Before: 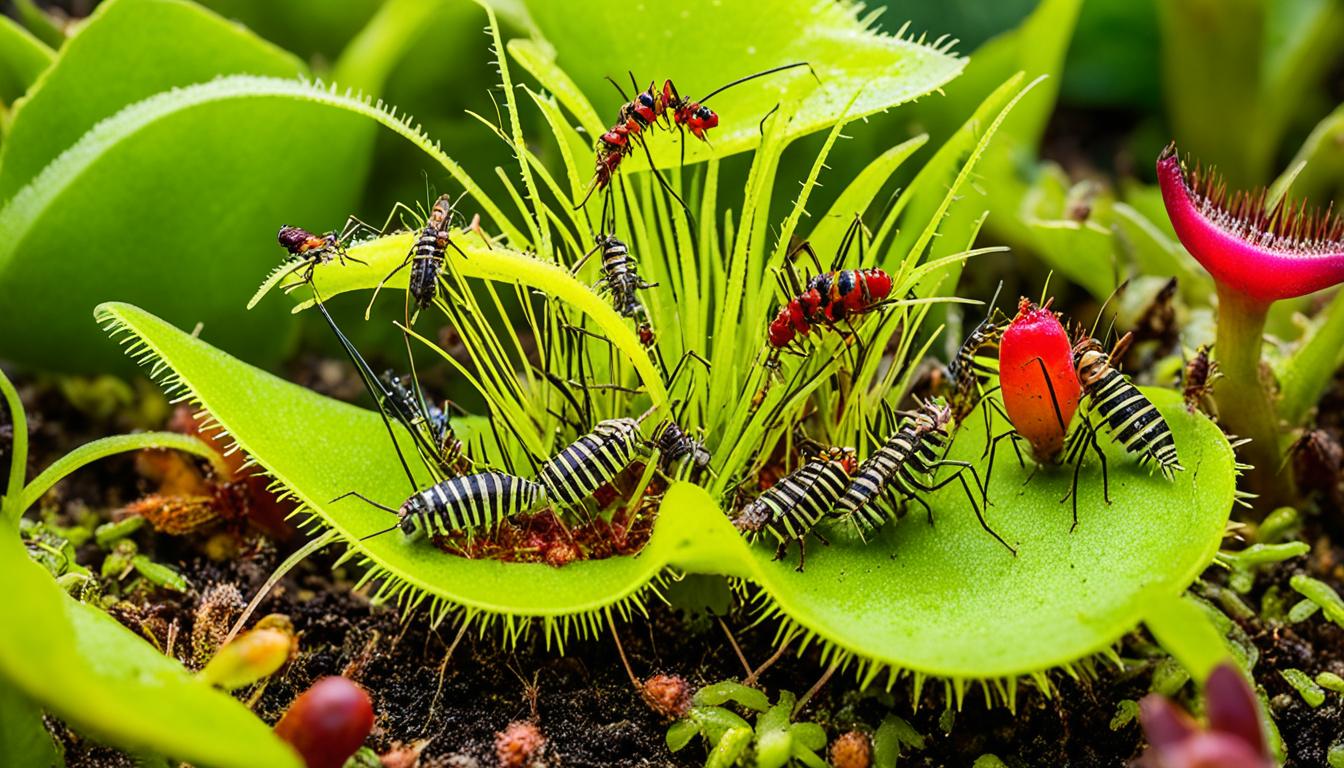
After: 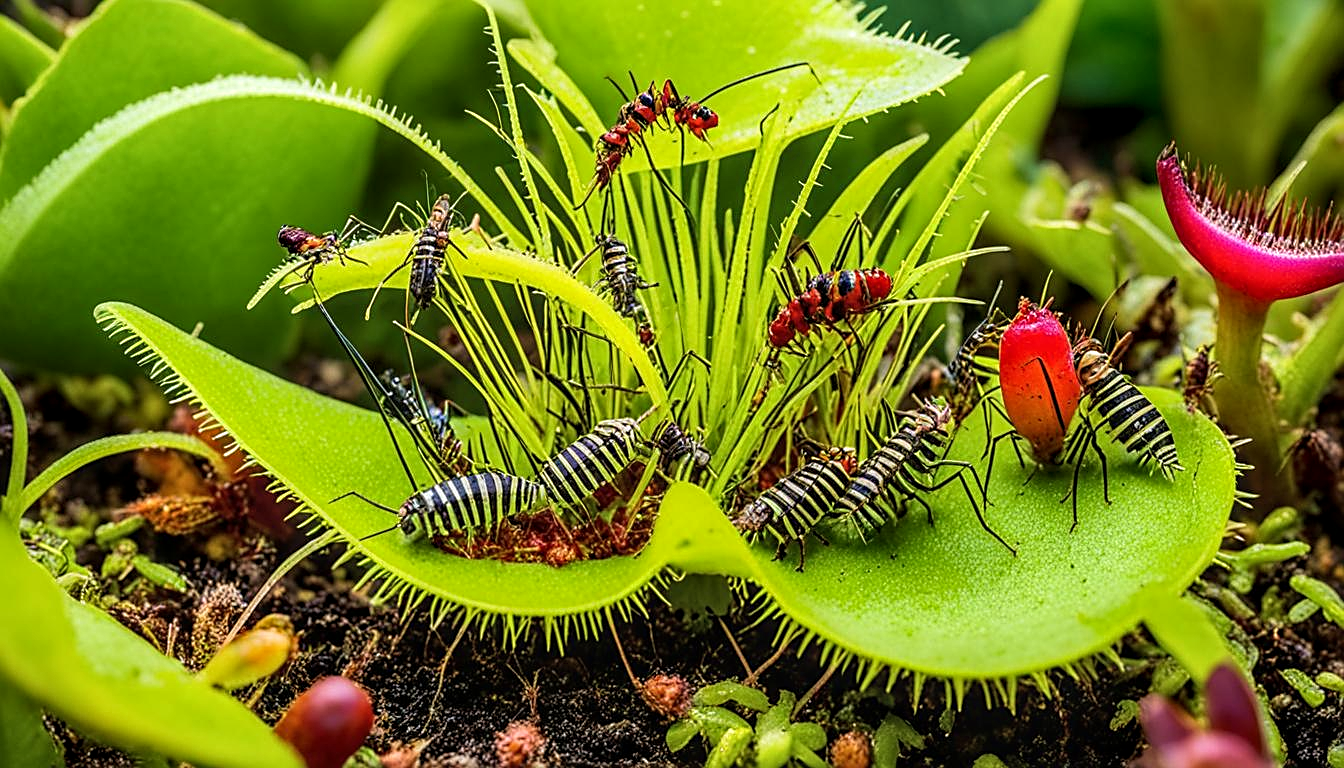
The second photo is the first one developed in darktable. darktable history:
local contrast: detail 130%
velvia: on, module defaults
sharpen: on, module defaults
